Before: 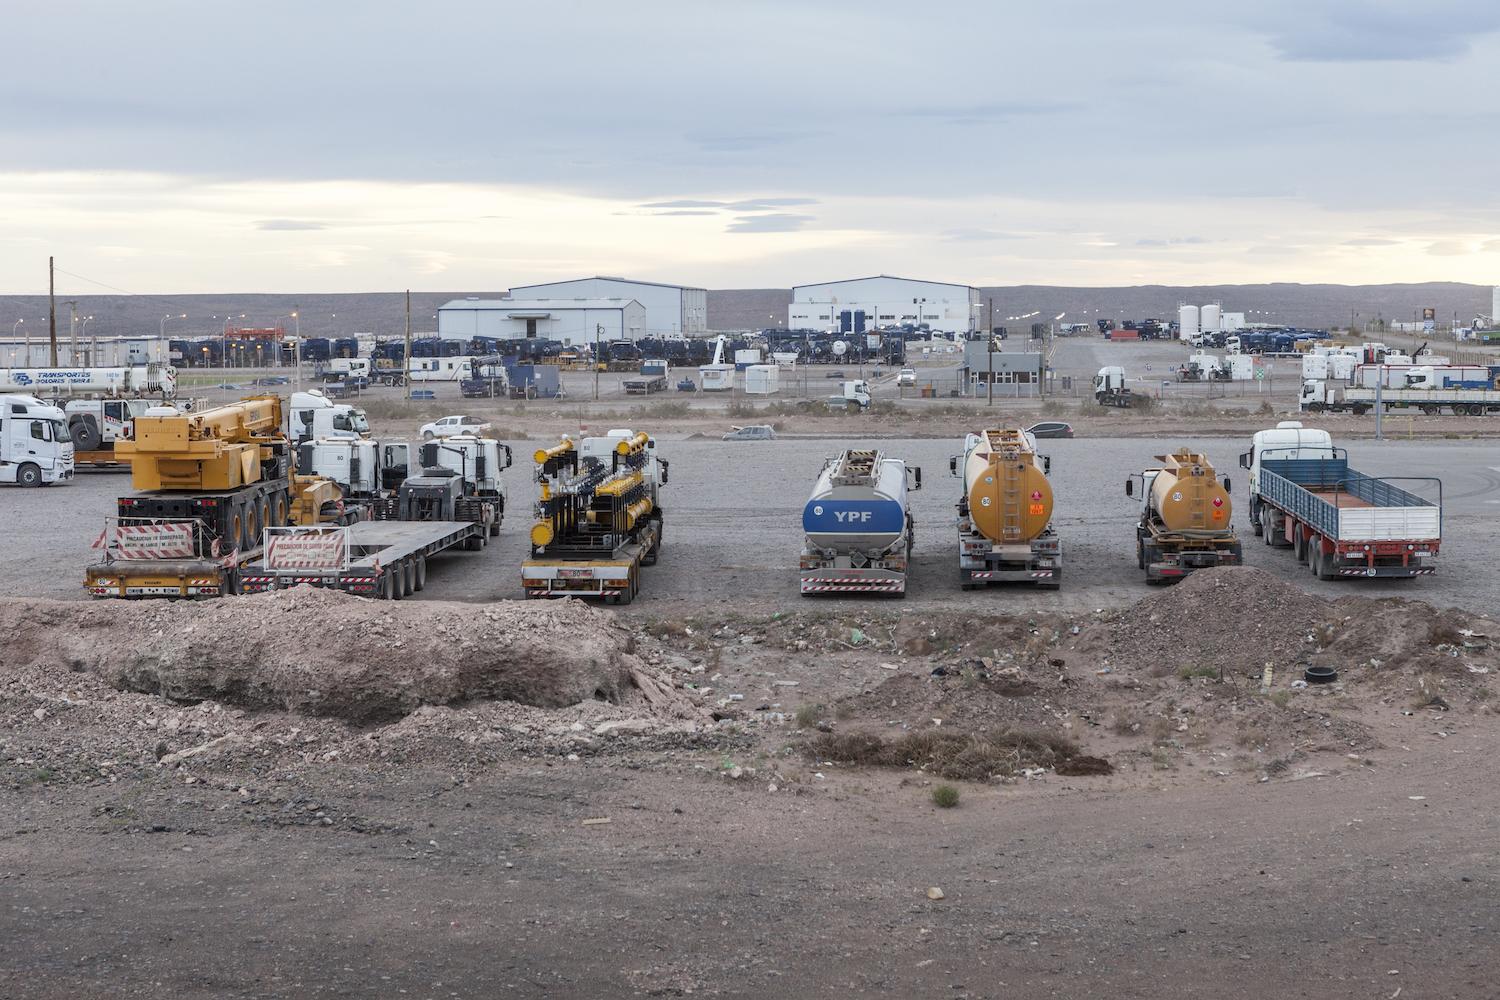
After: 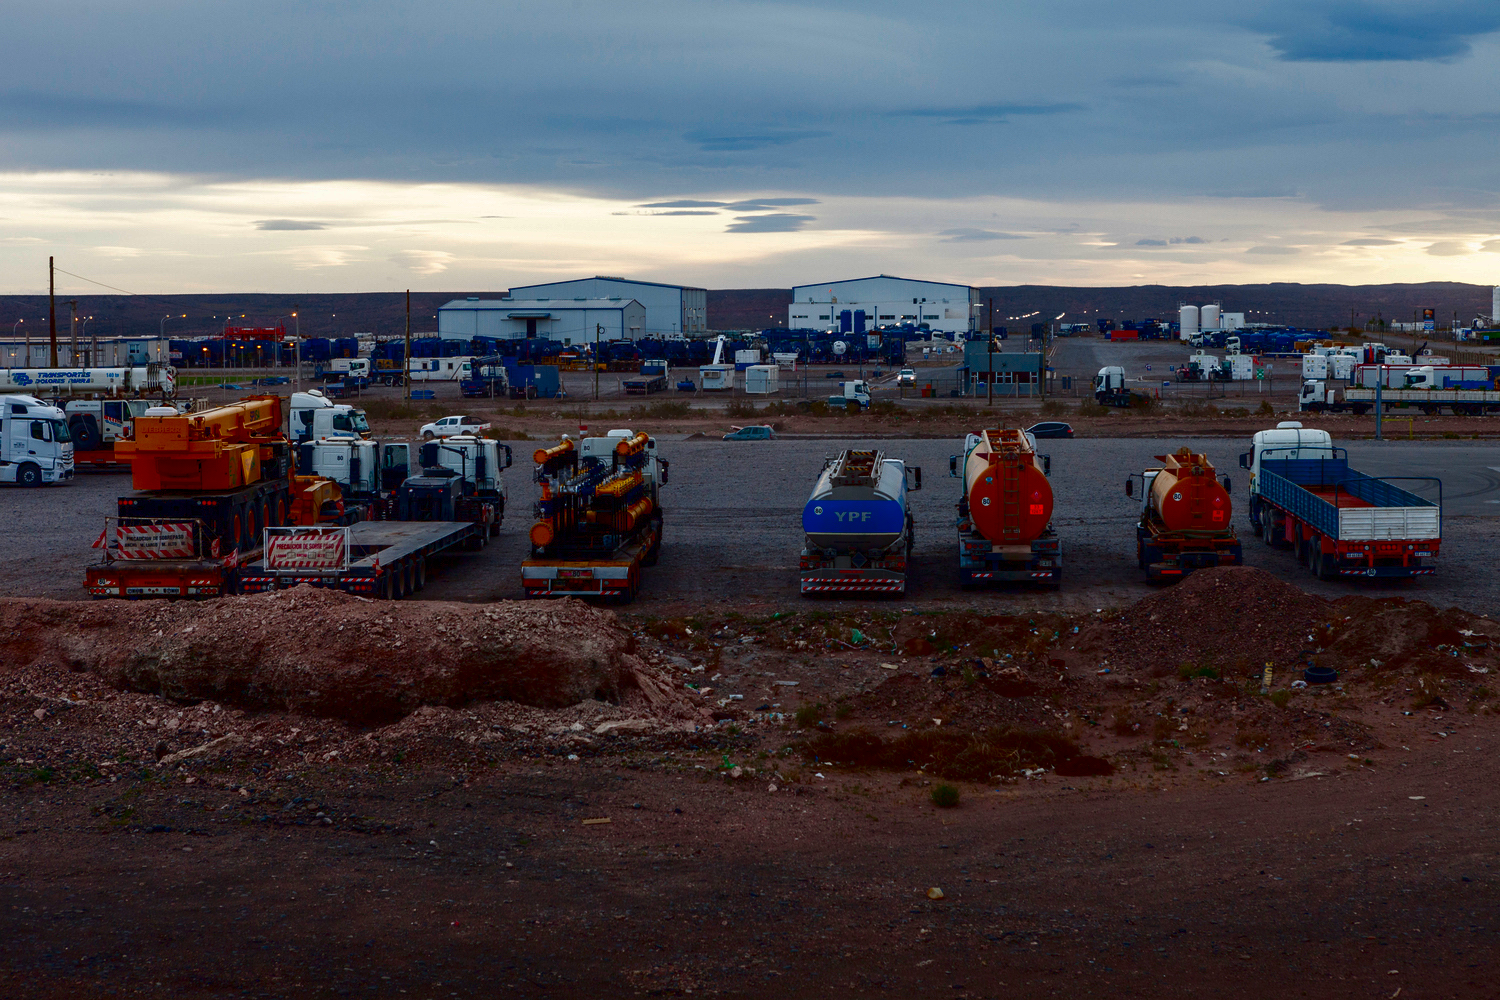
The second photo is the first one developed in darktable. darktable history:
contrast brightness saturation: brightness -0.995, saturation 0.982
